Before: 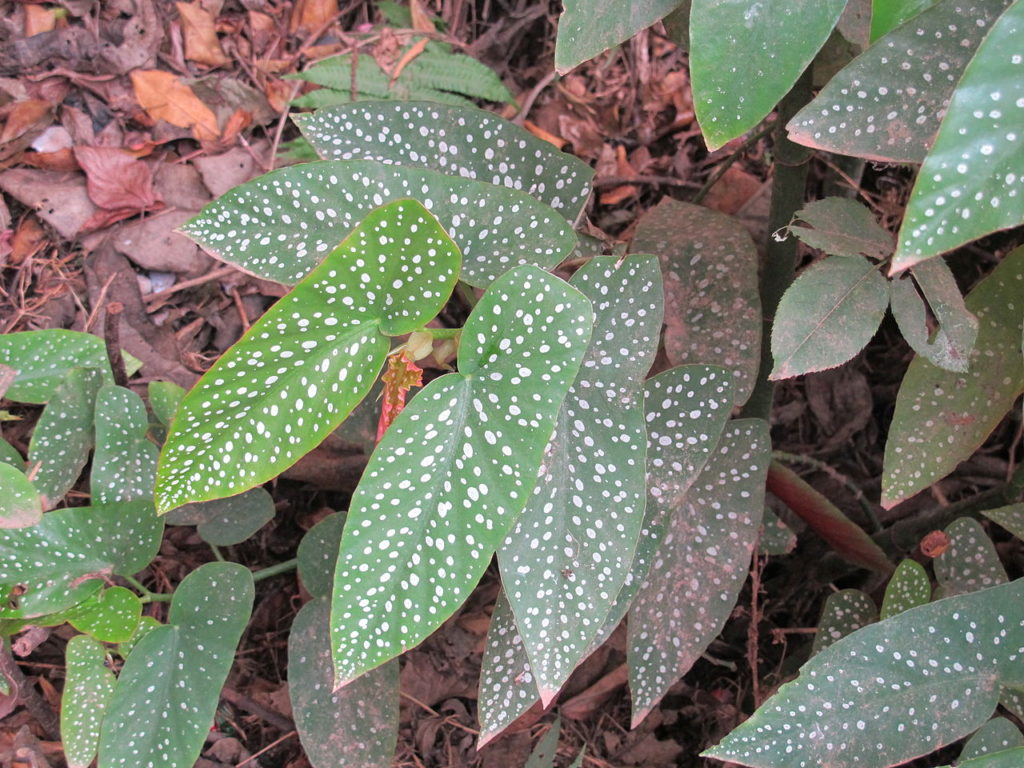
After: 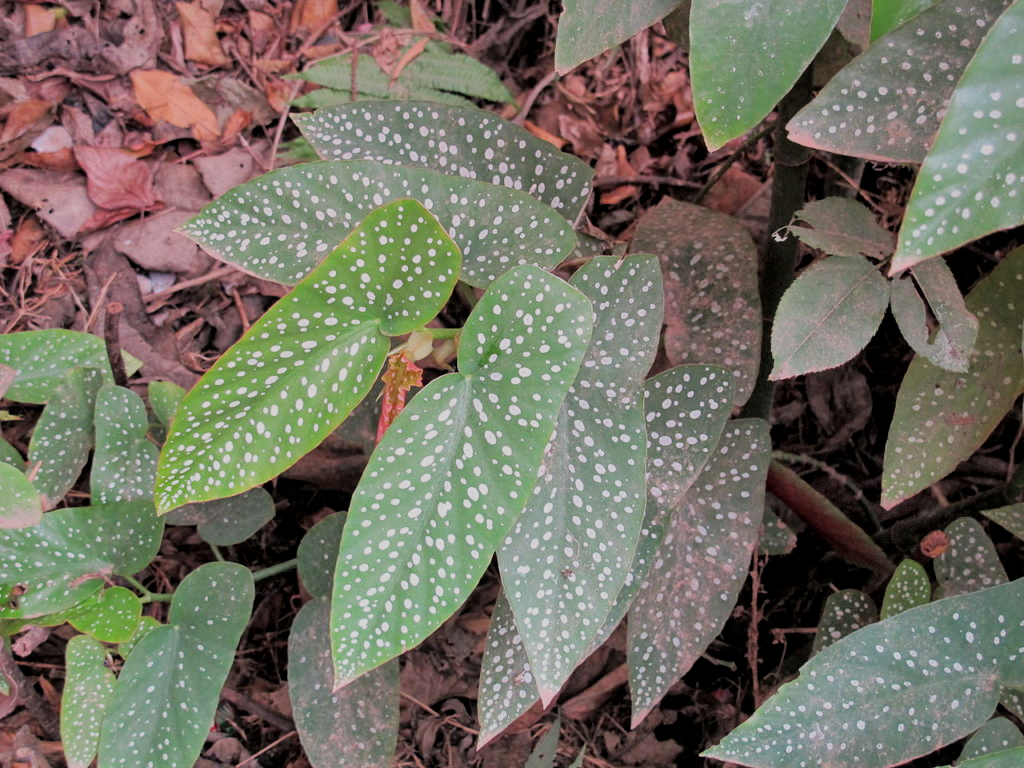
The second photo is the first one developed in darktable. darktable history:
graduated density: density 0.38 EV, hardness 21%, rotation -6.11°, saturation 32%
filmic rgb: black relative exposure -9.22 EV, white relative exposure 6.77 EV, hardness 3.07, contrast 1.05
local contrast: mode bilateral grid, contrast 20, coarseness 50, detail 120%, midtone range 0.2
